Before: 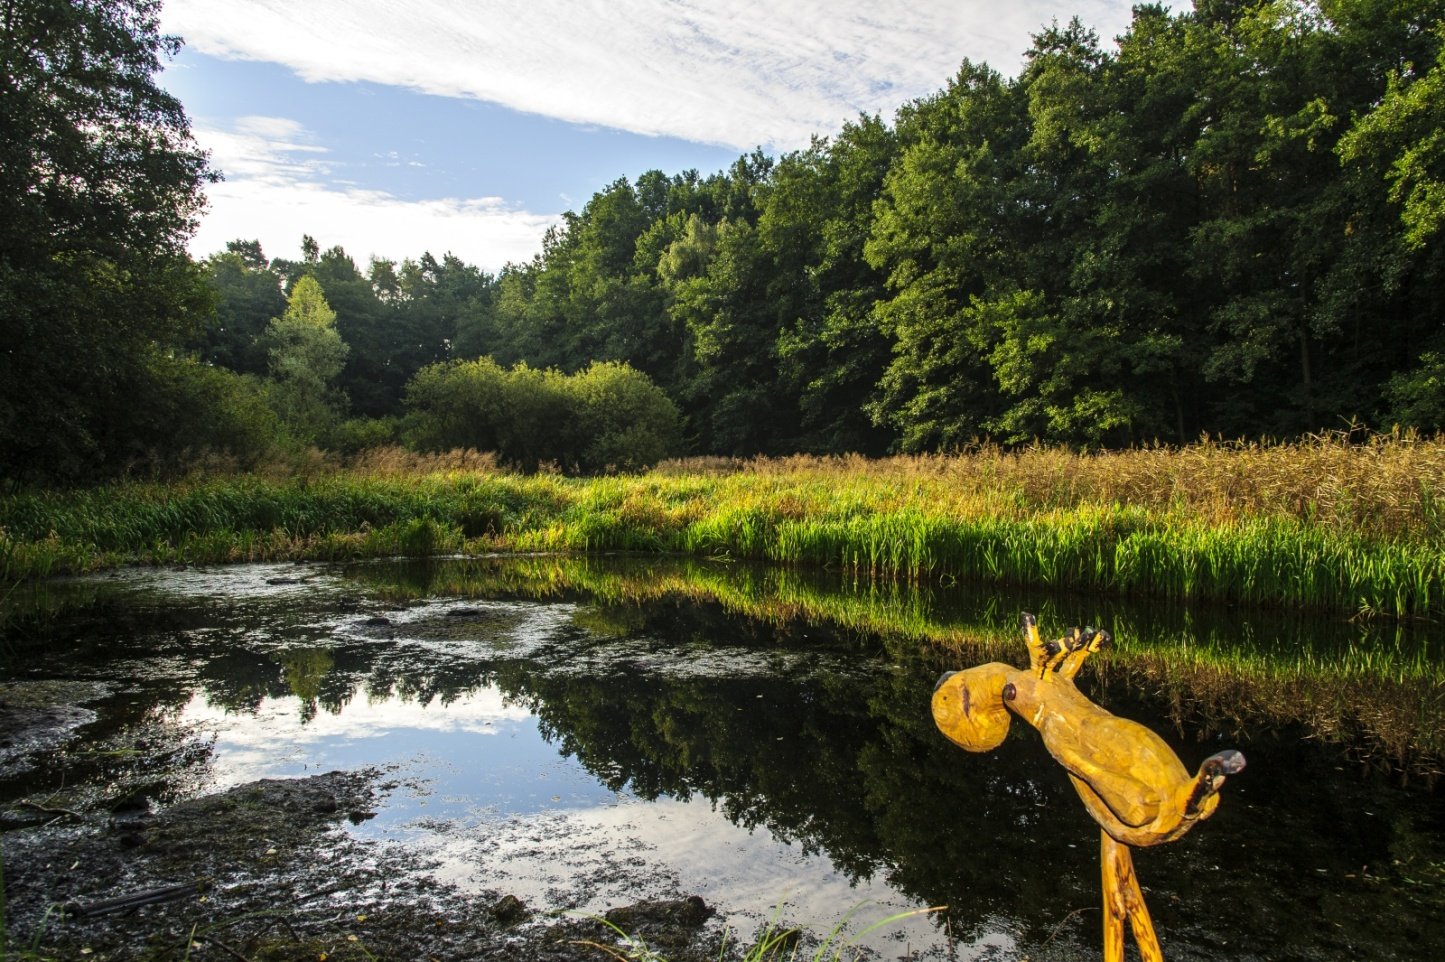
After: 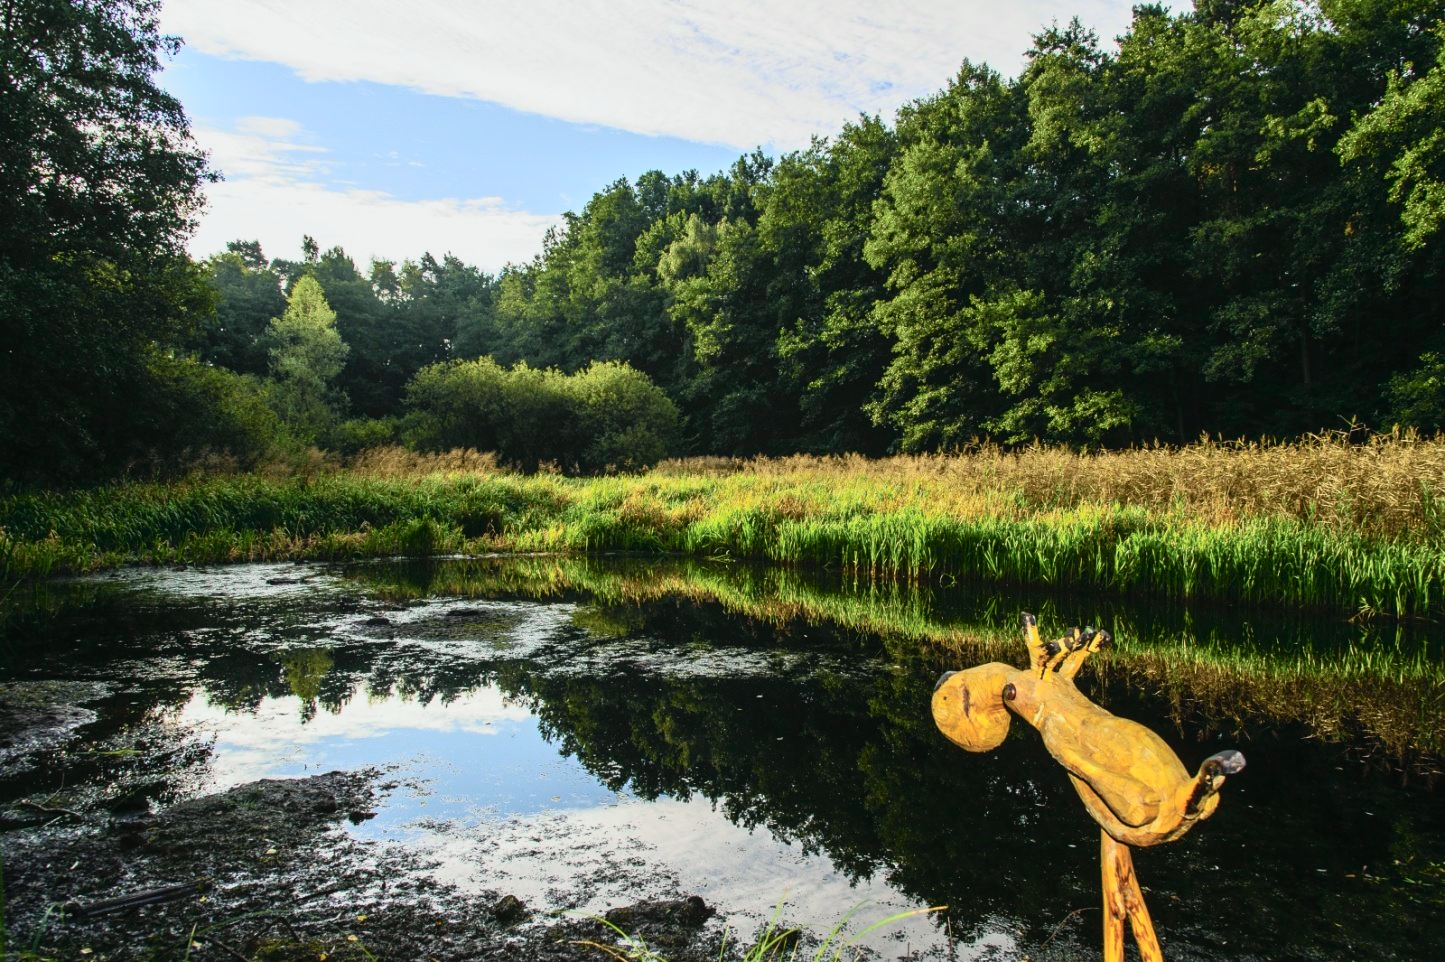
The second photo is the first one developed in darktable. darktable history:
tone curve: curves: ch0 [(0, 0.022) (0.114, 0.096) (0.282, 0.299) (0.456, 0.51) (0.613, 0.693) (0.786, 0.843) (0.999, 0.949)]; ch1 [(0, 0) (0.384, 0.365) (0.463, 0.447) (0.486, 0.474) (0.503, 0.5) (0.535, 0.522) (0.555, 0.546) (0.593, 0.599) (0.755, 0.793) (1, 1)]; ch2 [(0, 0) (0.369, 0.375) (0.449, 0.434) (0.501, 0.5) (0.528, 0.517) (0.561, 0.57) (0.612, 0.631) (0.668, 0.659) (1, 1)], color space Lab, independent channels, preserve colors none
